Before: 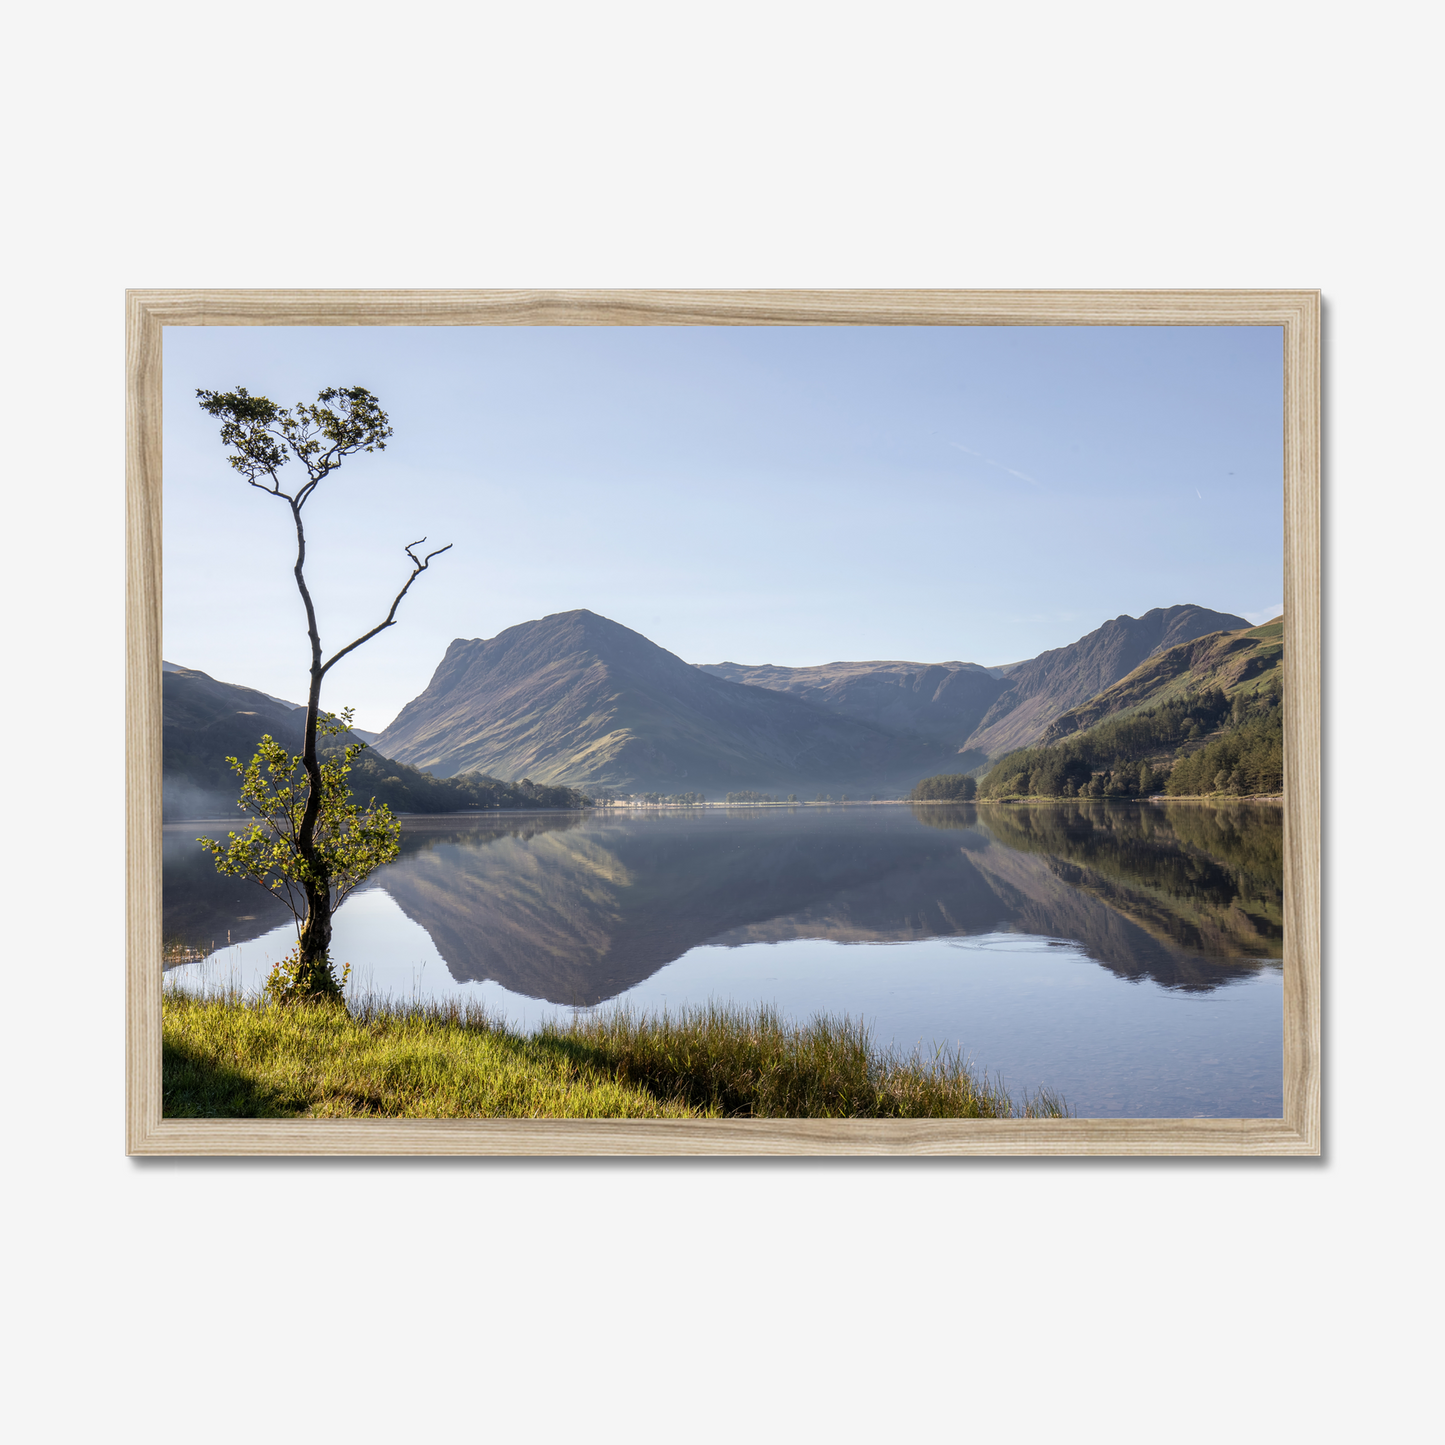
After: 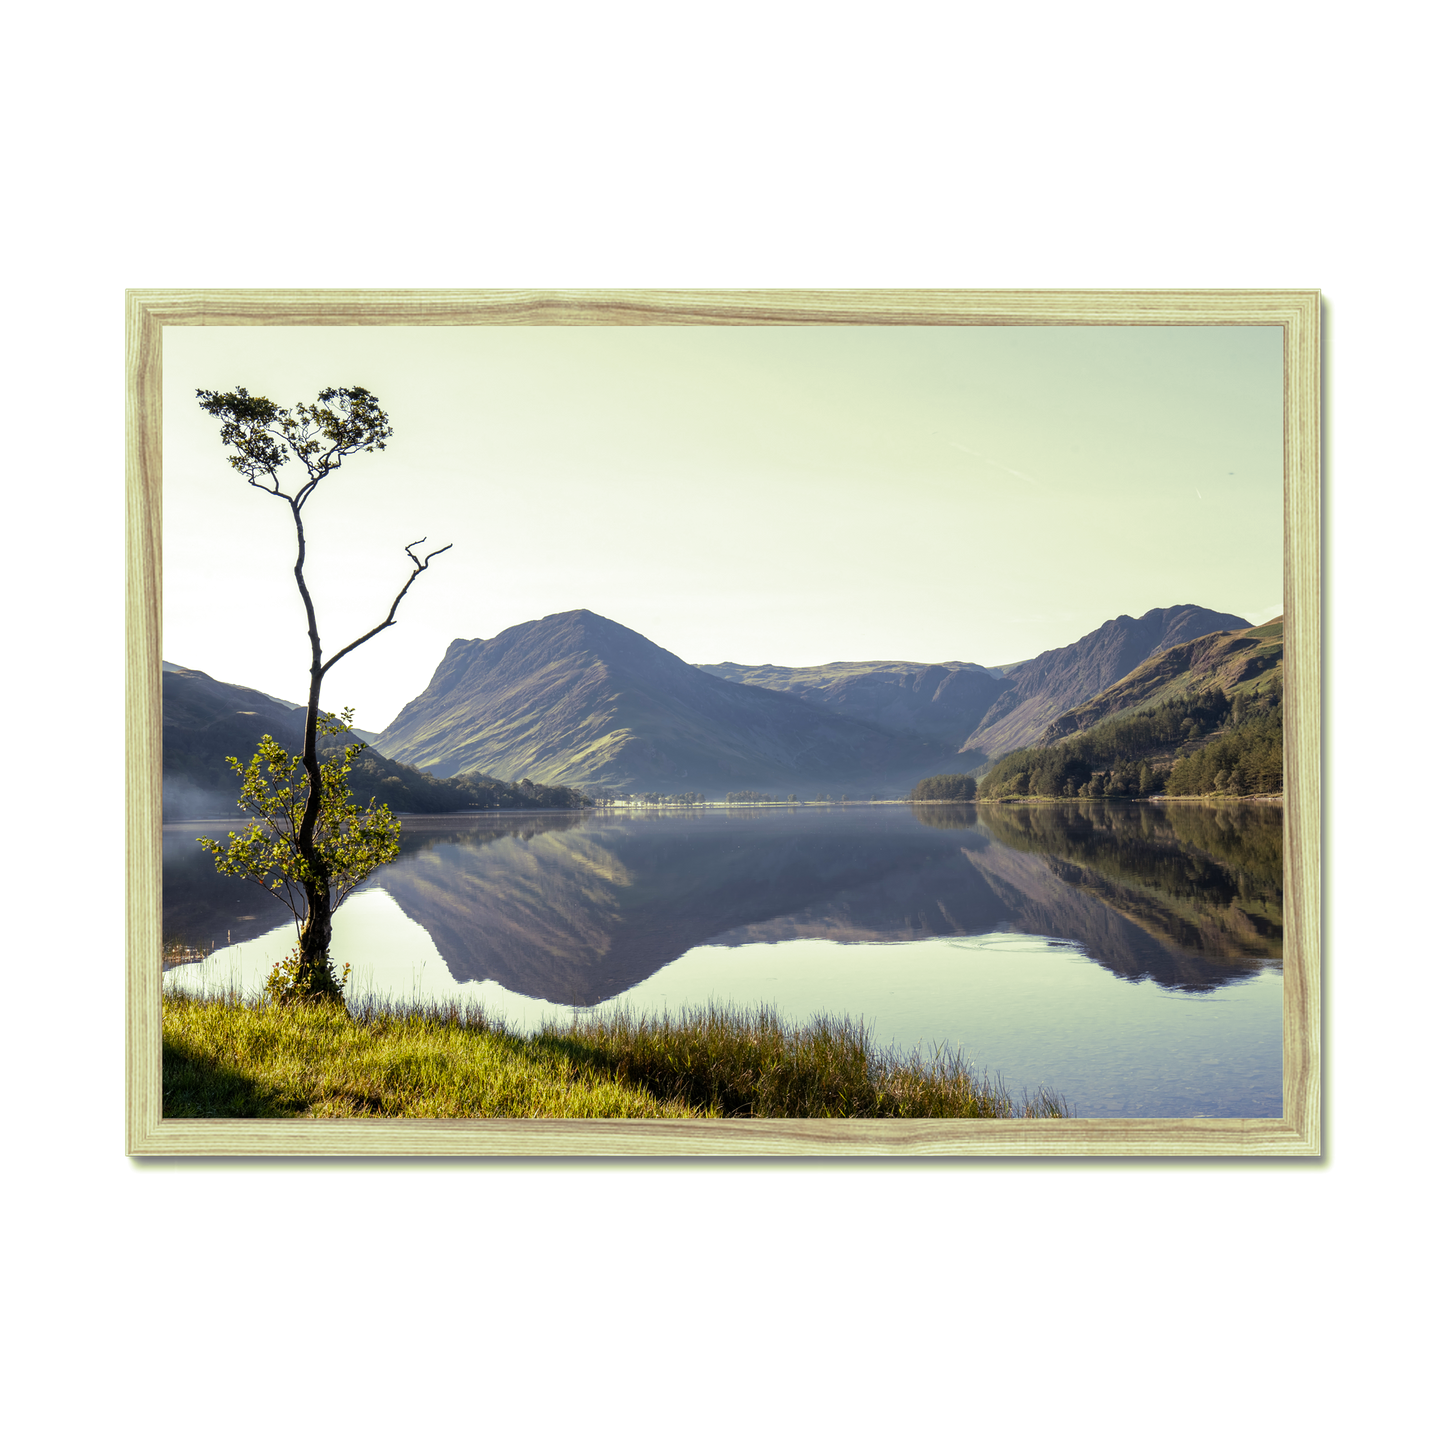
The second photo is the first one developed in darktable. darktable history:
color balance: contrast 8.5%, output saturation 105%
split-toning: shadows › hue 290.82°, shadows › saturation 0.34, highlights › saturation 0.38, balance 0, compress 50%
